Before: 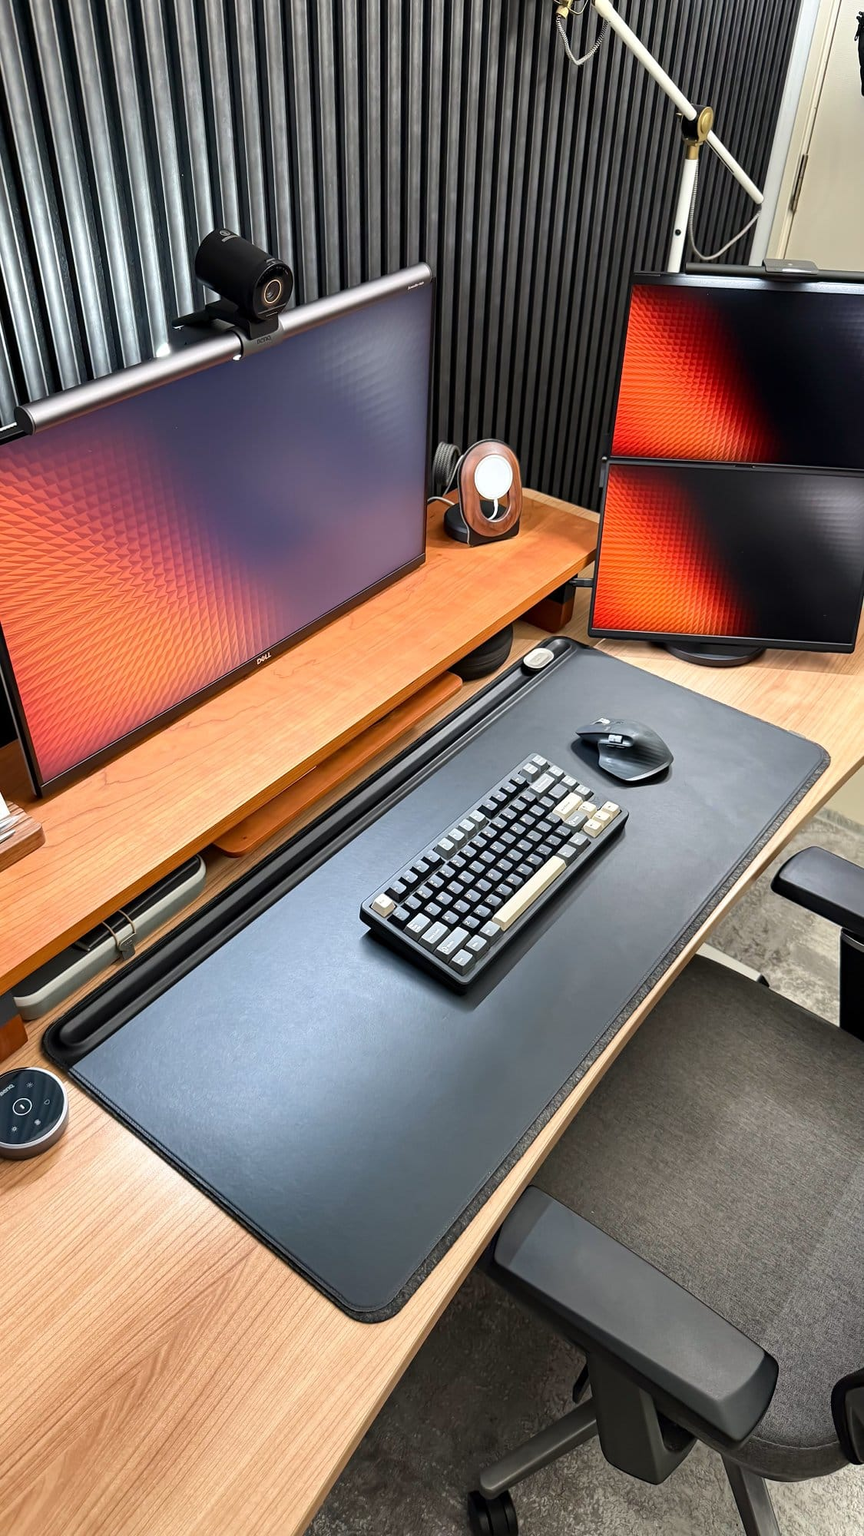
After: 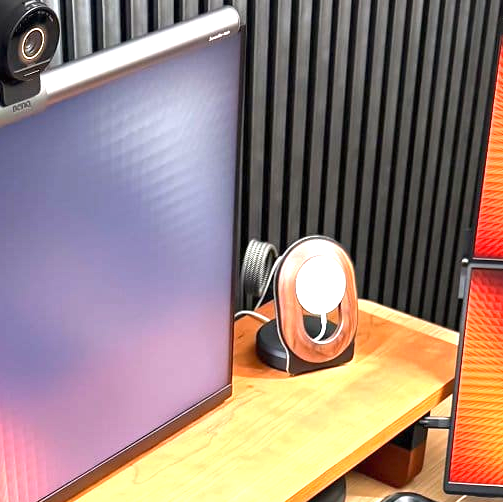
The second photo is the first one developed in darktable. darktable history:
exposure: black level correction 0, exposure 1.45 EV, compensate exposure bias true, compensate highlight preservation false
crop: left 28.64%, top 16.832%, right 26.637%, bottom 58.055%
